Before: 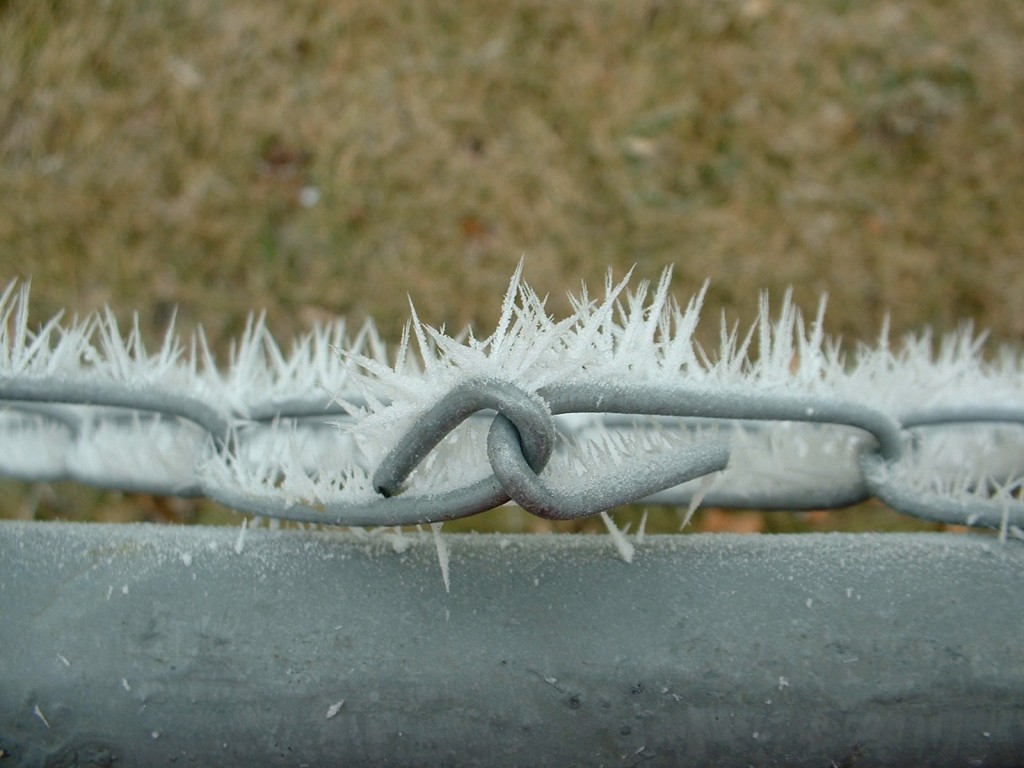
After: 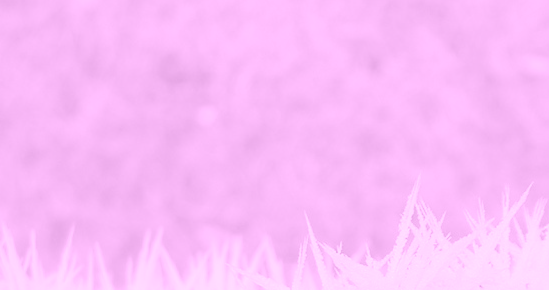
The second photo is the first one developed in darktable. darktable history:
color calibration: illuminant custom, x 0.368, y 0.373, temperature 4330.32 K
colorize: hue 331.2°, saturation 75%, source mix 30.28%, lightness 70.52%, version 1
crop: left 10.121%, top 10.631%, right 36.218%, bottom 51.526%
